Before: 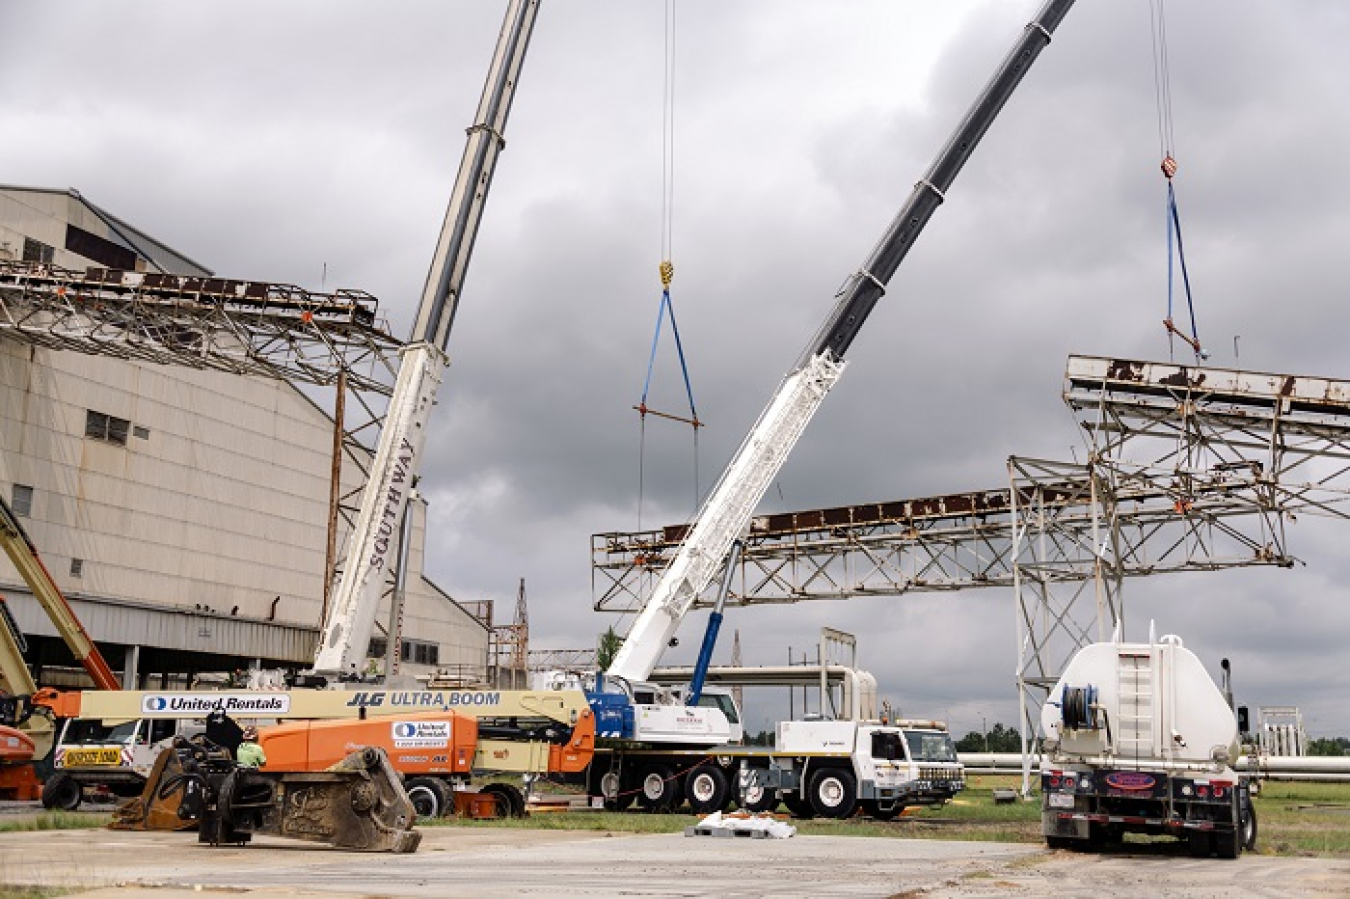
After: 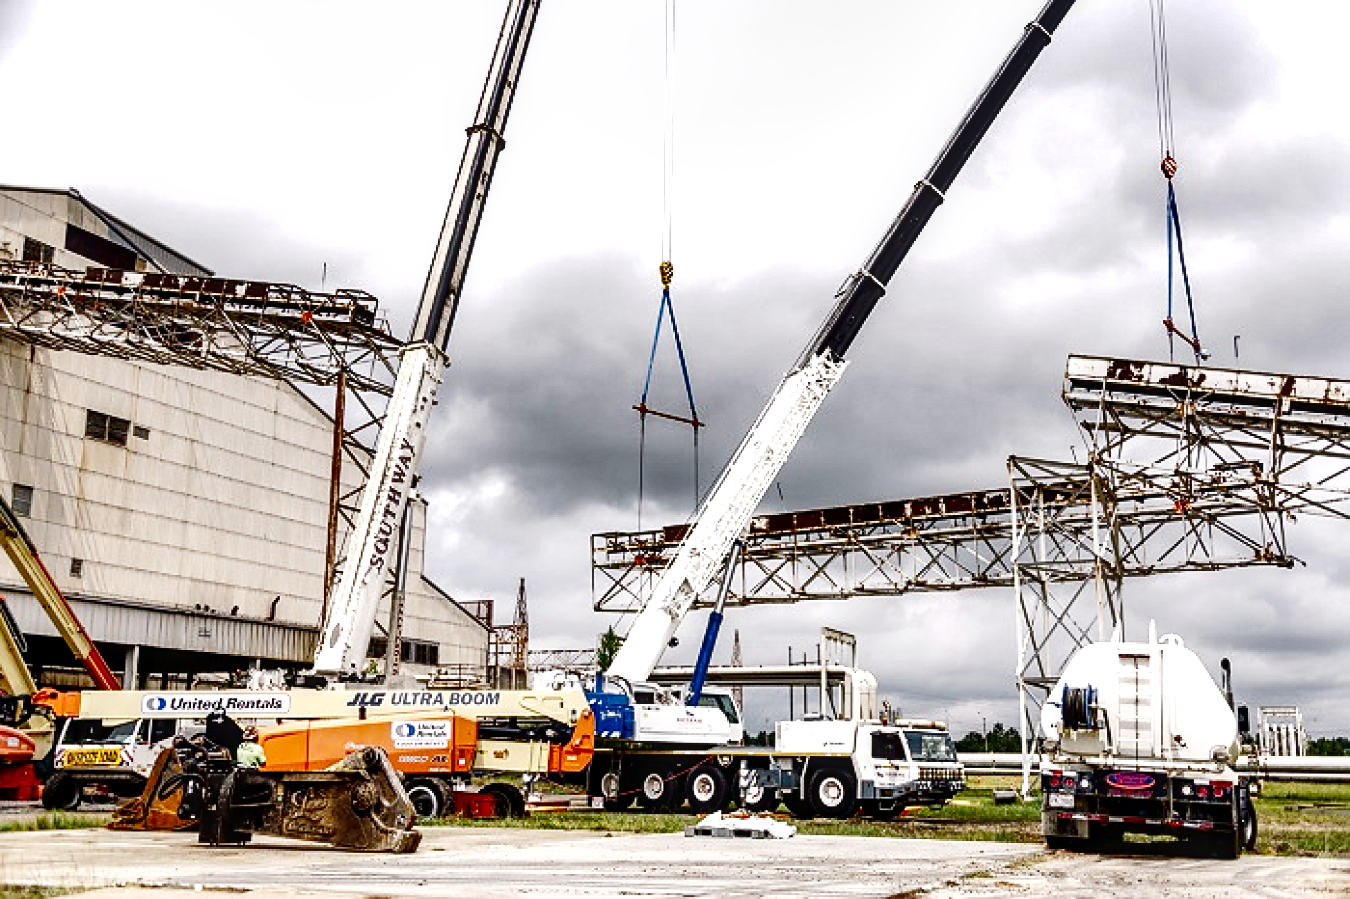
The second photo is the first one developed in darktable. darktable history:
exposure: black level correction 0, exposure 0.7 EV, compensate exposure bias true, compensate highlight preservation false
sharpen: radius 1.864, amount 0.398, threshold 1.271
shadows and highlights: shadows 30.63, highlights -63.22, shadows color adjustment 98%, highlights color adjustment 58.61%, soften with gaussian
base curve: curves: ch0 [(0, 0) (0.036, 0.025) (0.121, 0.166) (0.206, 0.329) (0.605, 0.79) (1, 1)], preserve colors none
local contrast: highlights 40%, shadows 60%, detail 136%, midtone range 0.514
contrast brightness saturation: brightness -0.2, saturation 0.08
